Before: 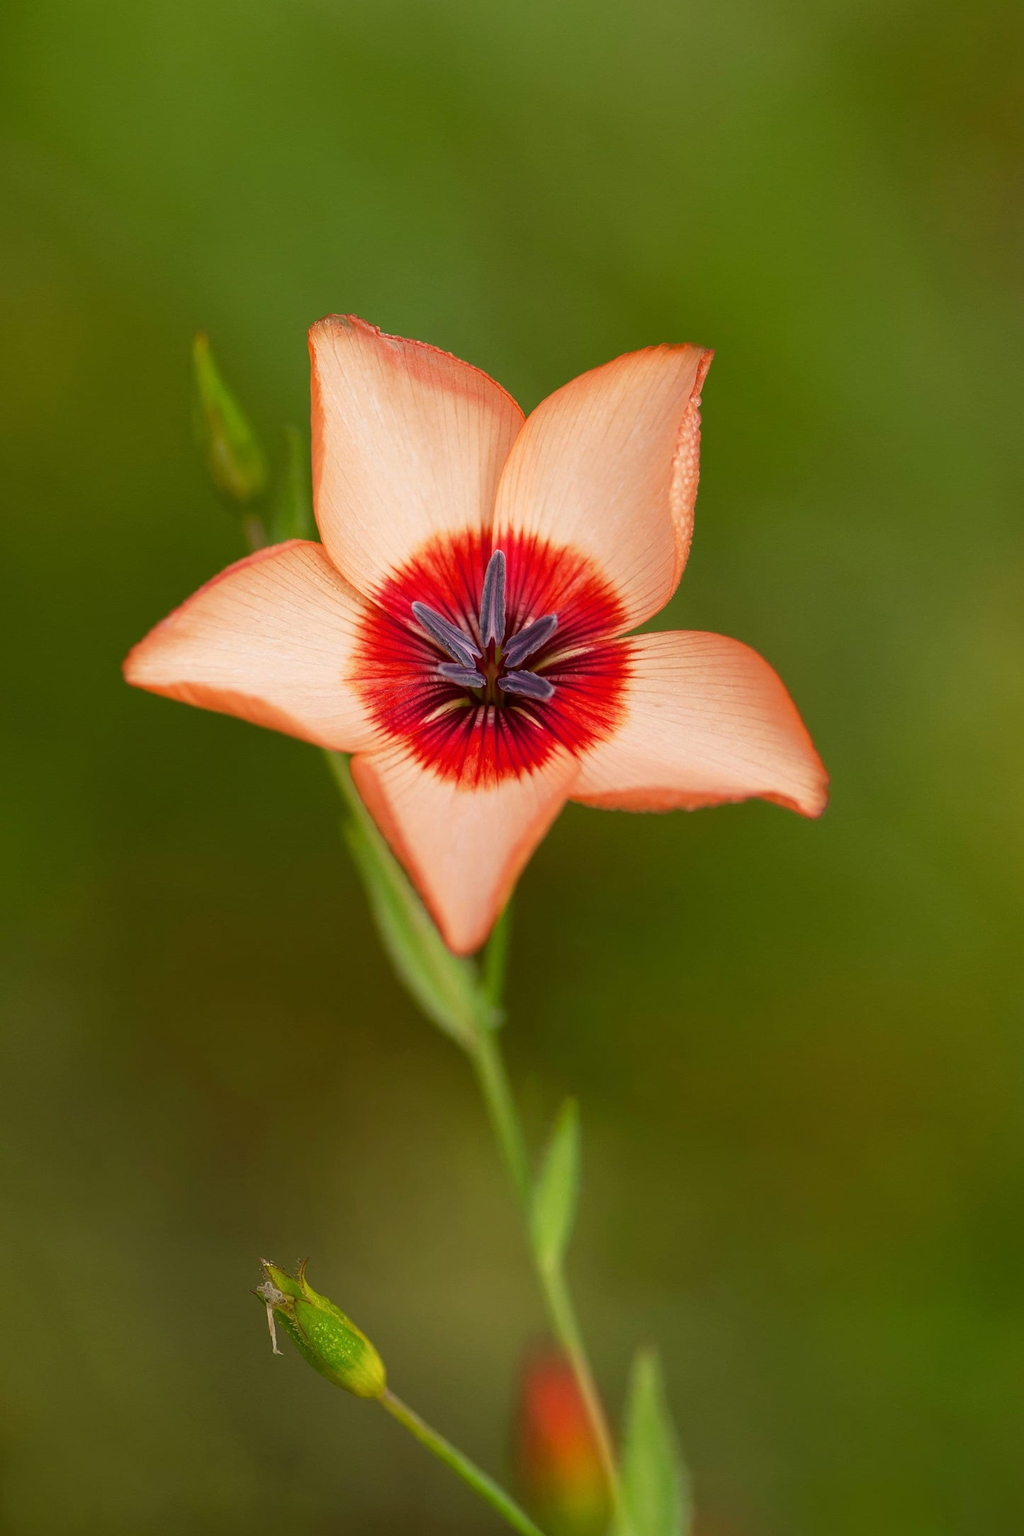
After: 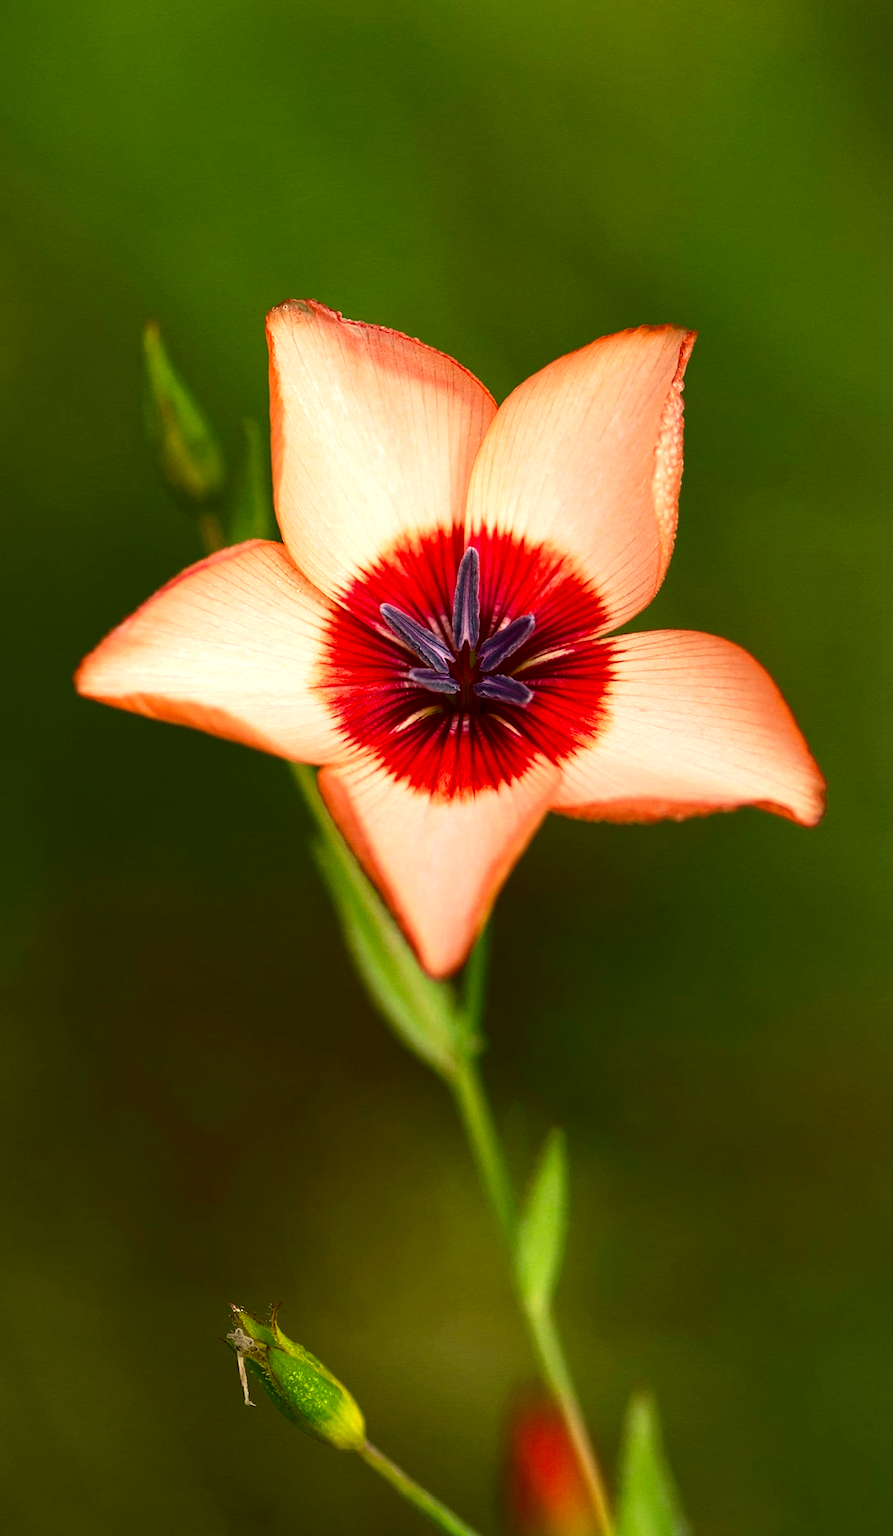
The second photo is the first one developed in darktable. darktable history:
crop and rotate: angle 0.891°, left 4.073%, top 1.221%, right 11.809%, bottom 2.462%
velvia: strength 16.86%
exposure: black level correction 0.001, exposure 0.499 EV, compensate exposure bias true, compensate highlight preservation false
contrast brightness saturation: contrast 0.193, brightness -0.223, saturation 0.11
